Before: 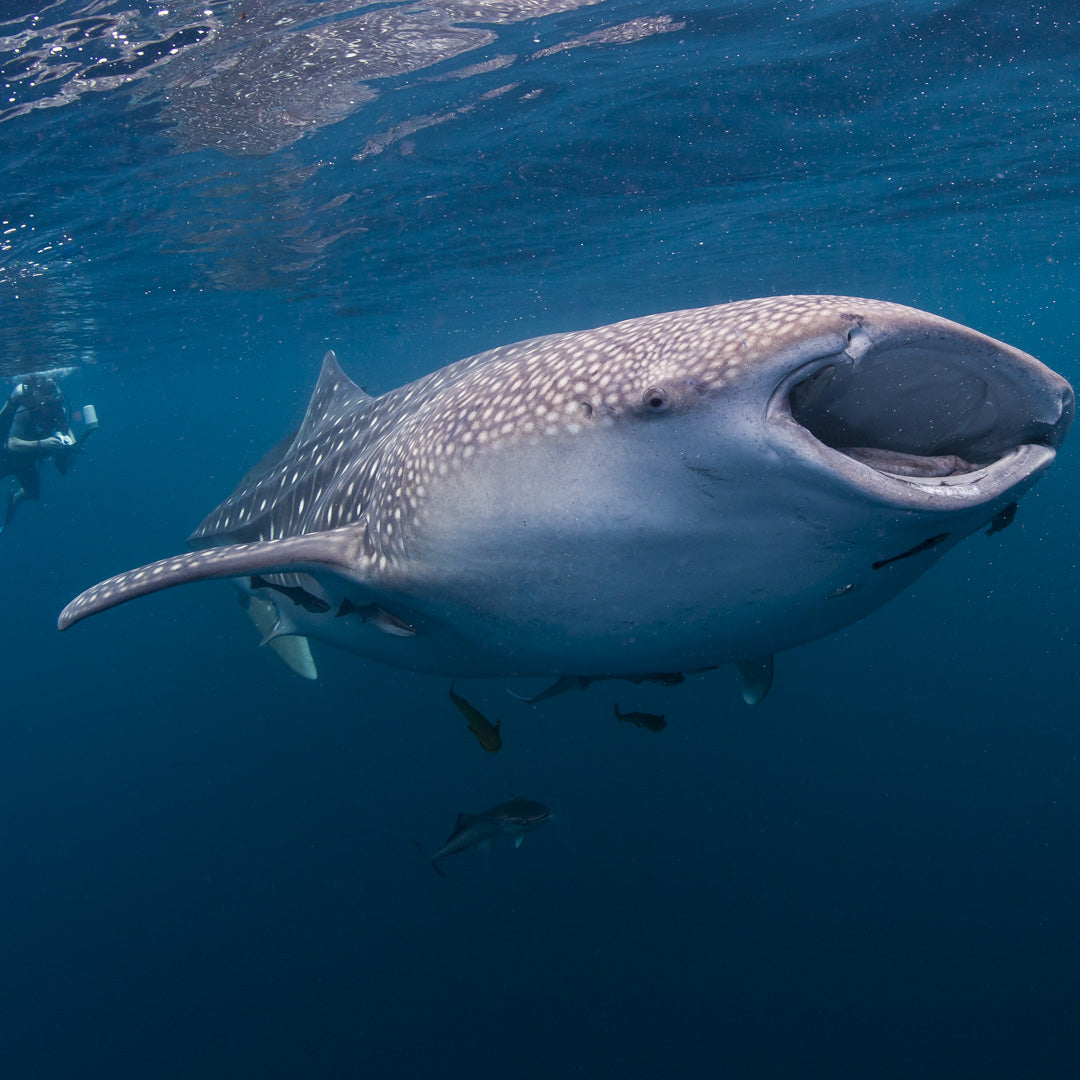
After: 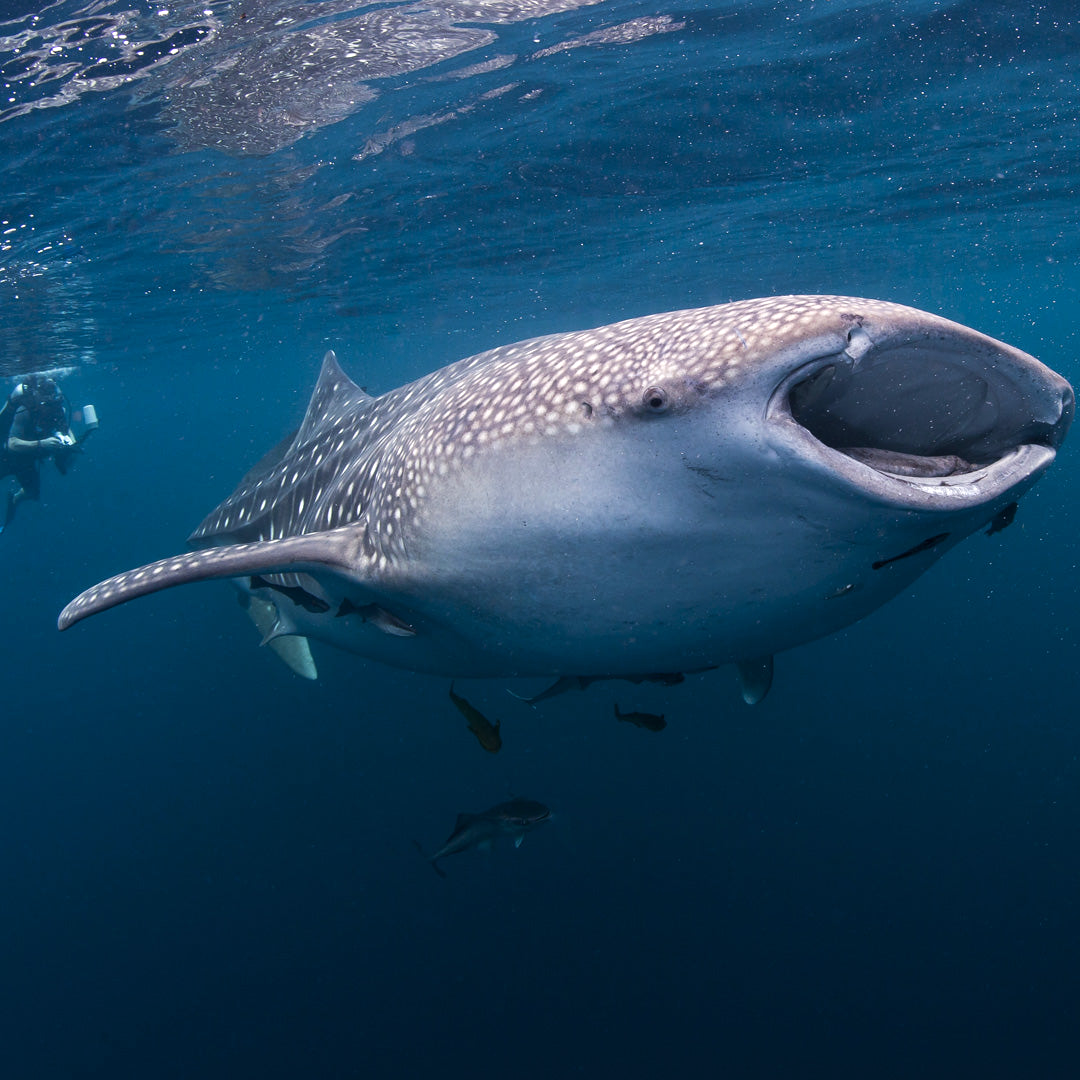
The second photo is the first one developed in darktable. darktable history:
tone equalizer: -8 EV -0.417 EV, -7 EV -0.389 EV, -6 EV -0.333 EV, -5 EV -0.222 EV, -3 EV 0.222 EV, -2 EV 0.333 EV, -1 EV 0.389 EV, +0 EV 0.417 EV, edges refinement/feathering 500, mask exposure compensation -1.57 EV, preserve details no
color correction: highlights a* -0.182, highlights b* -0.124
